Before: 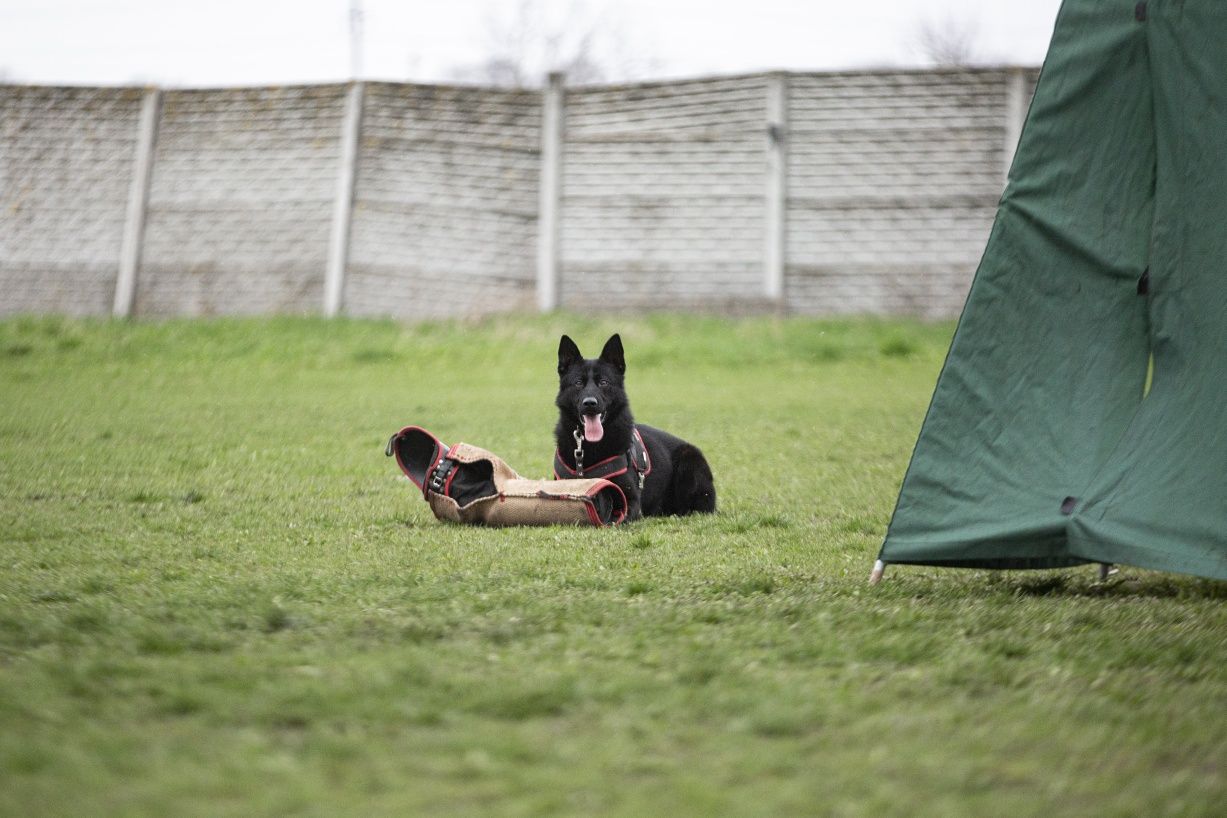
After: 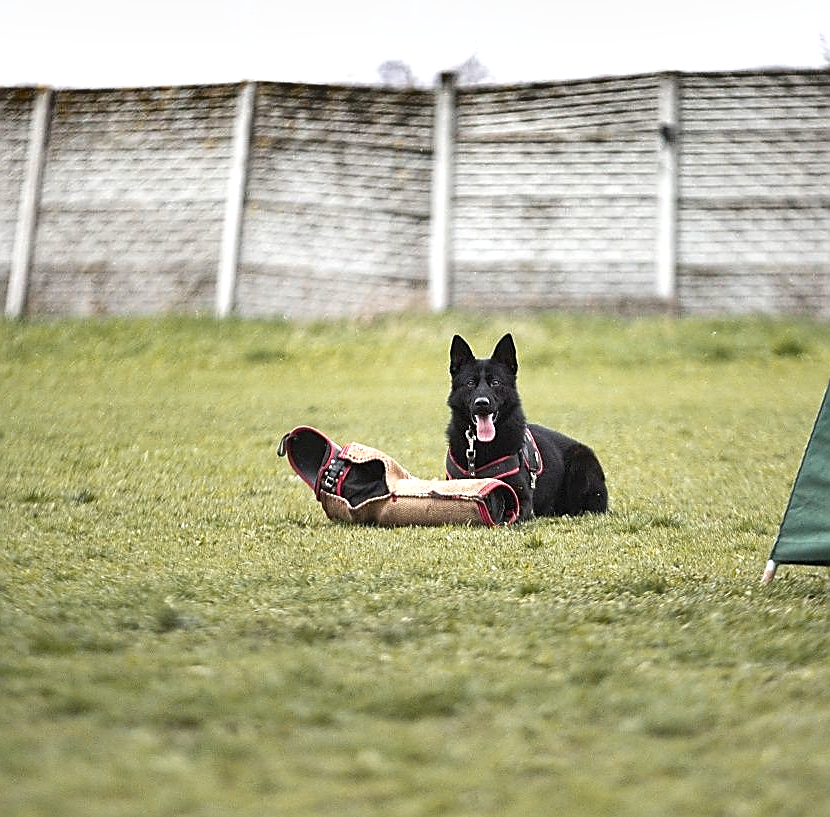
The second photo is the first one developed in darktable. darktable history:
crop and rotate: left 8.858%, right 23.477%
shadows and highlights: highlights color adjustment 55.49%, low approximation 0.01, soften with gaussian
sharpen: radius 1.422, amount 1.236, threshold 0.692
color zones: curves: ch1 [(0.263, 0.53) (0.376, 0.287) (0.487, 0.512) (0.748, 0.547) (1, 0.513)]; ch2 [(0.262, 0.45) (0.751, 0.477)]
exposure: exposure 0.498 EV, compensate highlight preservation false
